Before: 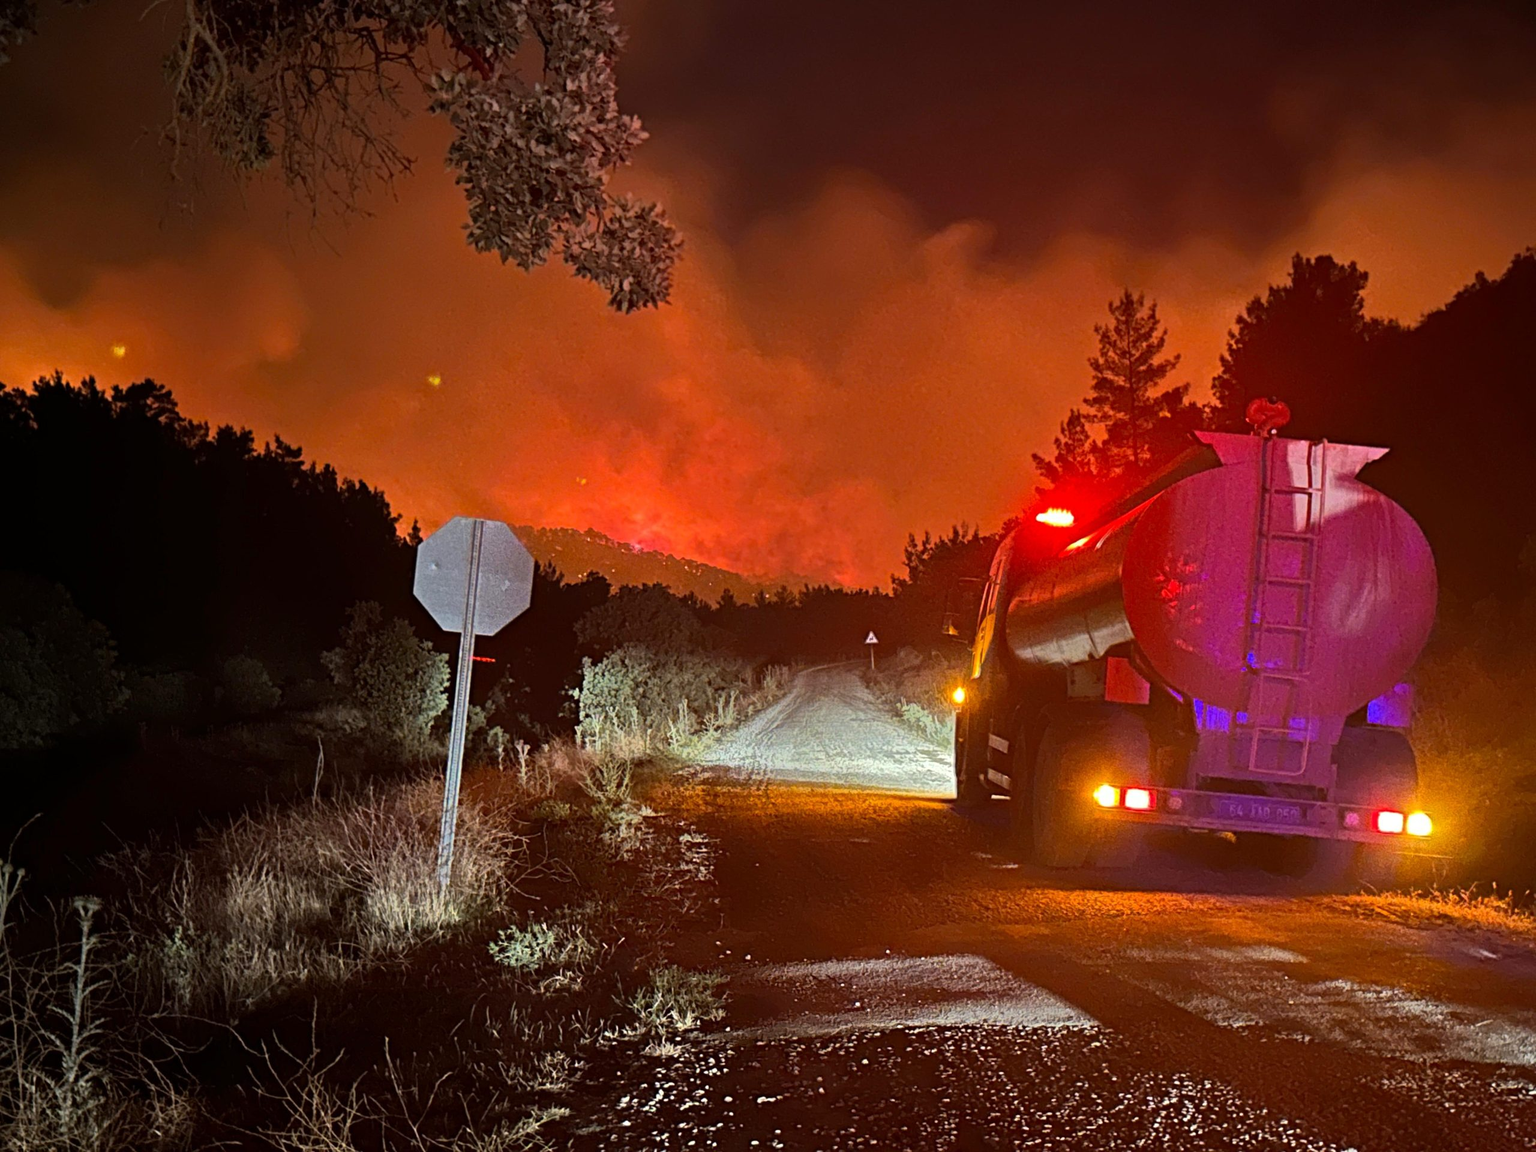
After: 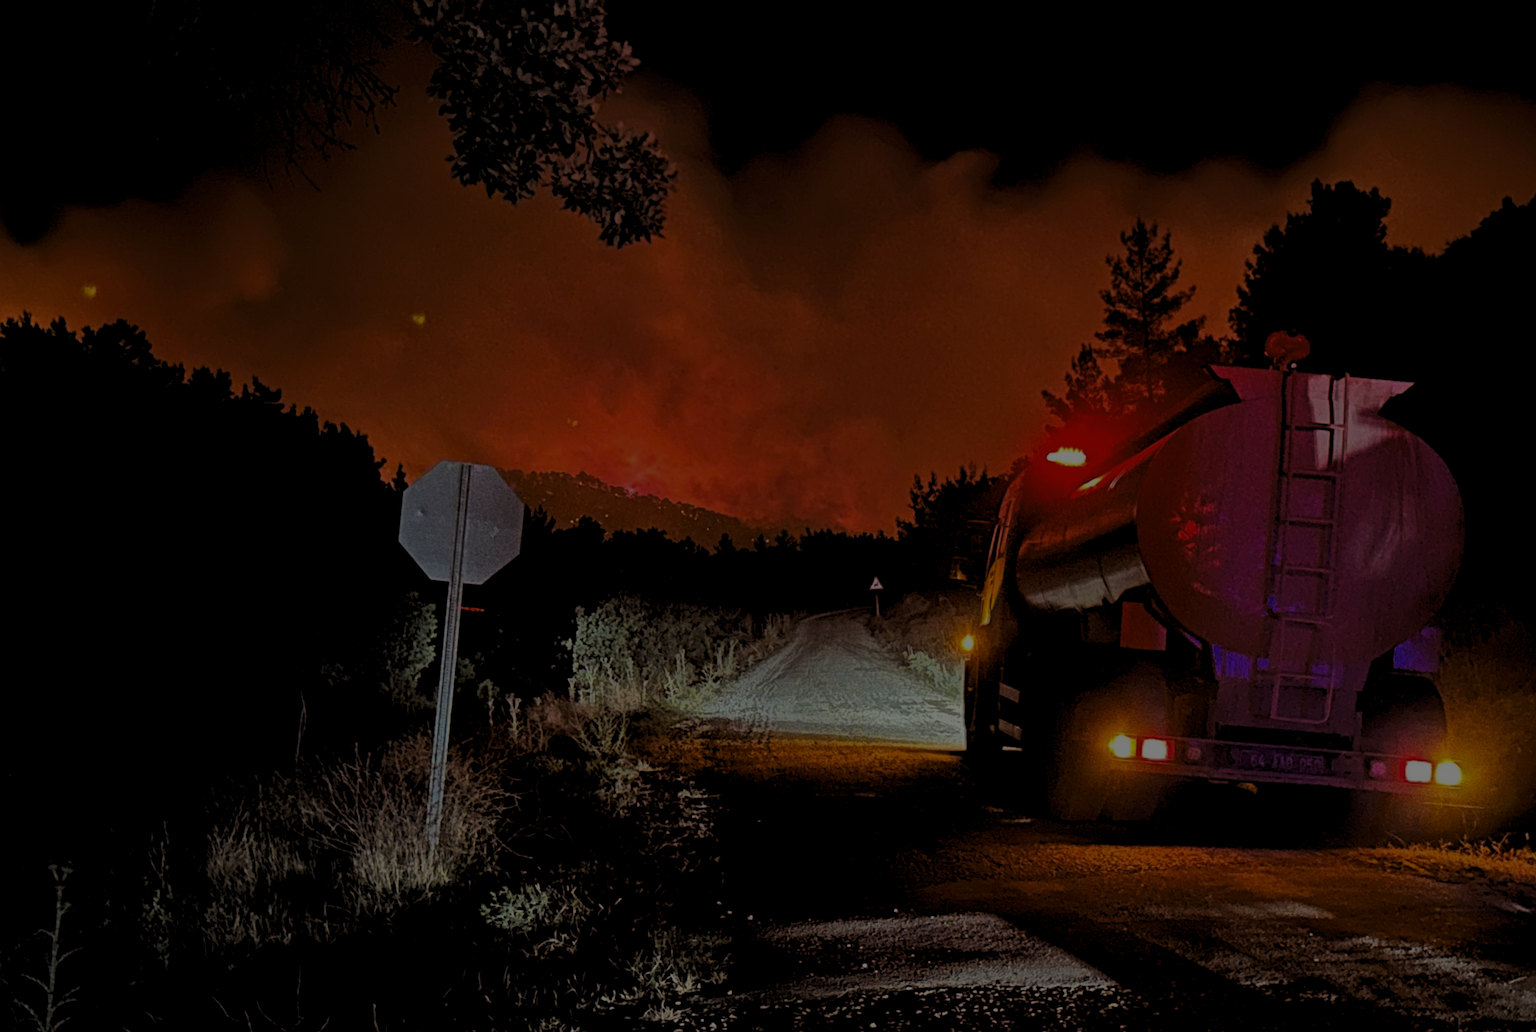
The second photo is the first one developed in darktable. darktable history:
exposure: exposure -2.446 EV, compensate highlight preservation false
rotate and perspective: rotation -0.45°, automatic cropping original format, crop left 0.008, crop right 0.992, crop top 0.012, crop bottom 0.988
levels: levels [0.073, 0.497, 0.972]
crop: left 1.507%, top 6.147%, right 1.379%, bottom 6.637%
